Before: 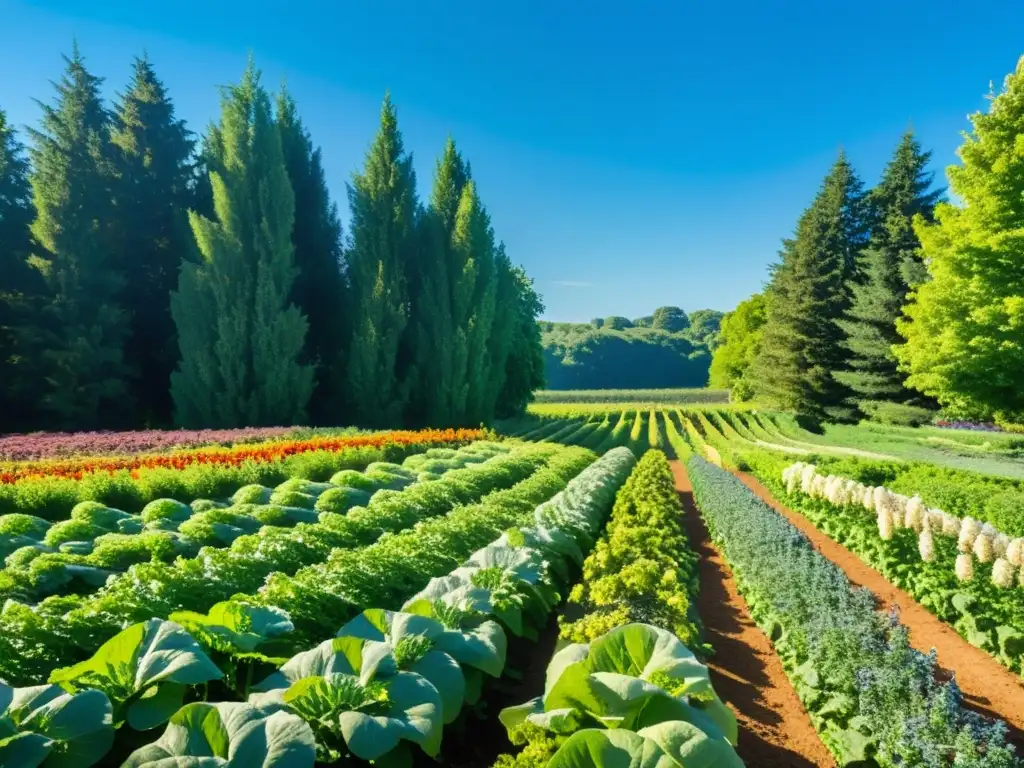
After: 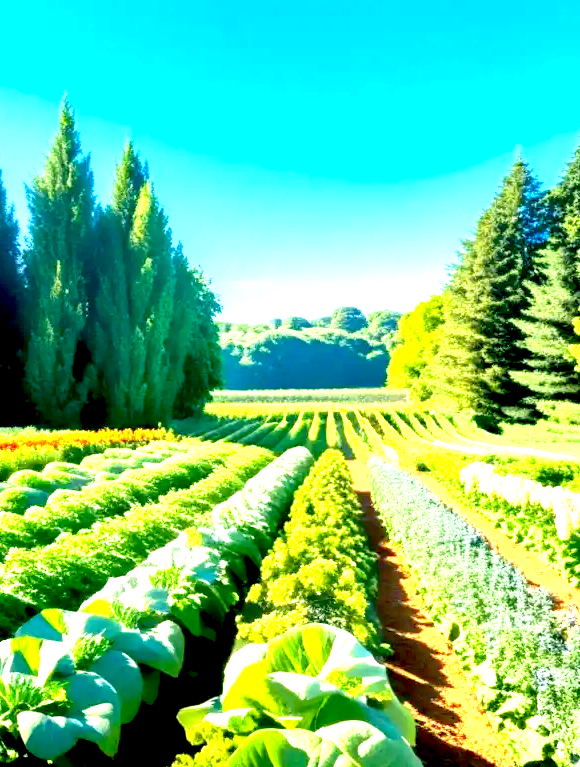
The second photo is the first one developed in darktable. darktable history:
exposure: black level correction 0.016, exposure 1.774 EV, compensate highlight preservation false
crop: left 31.458%, top 0%, right 11.876%
